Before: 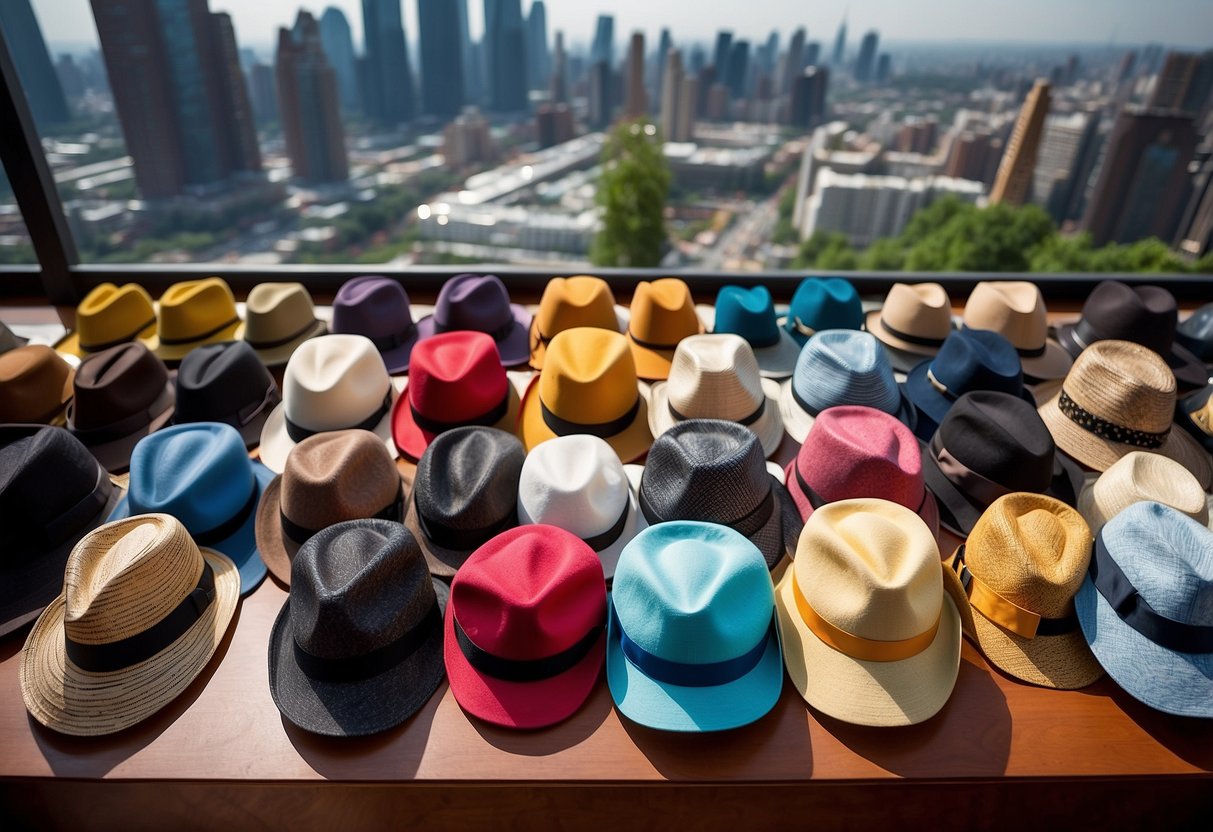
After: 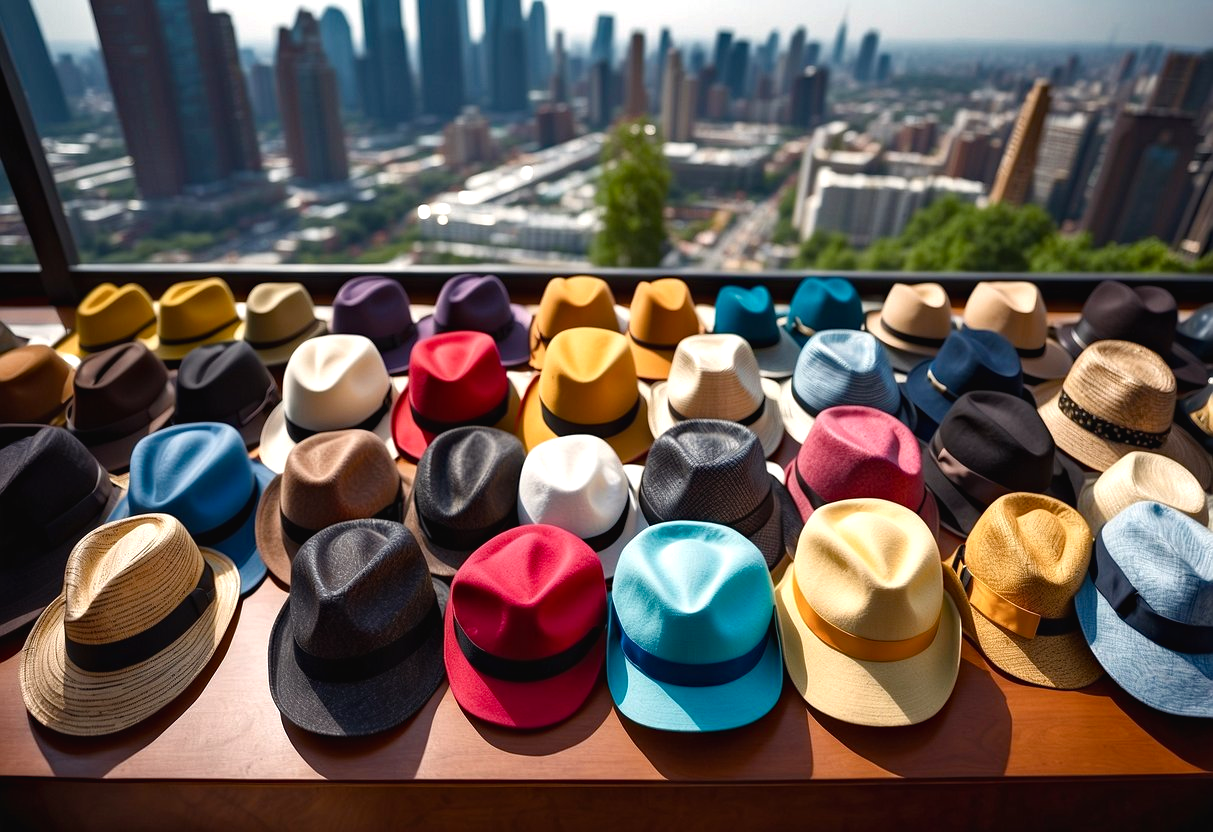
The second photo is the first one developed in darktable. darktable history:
haze removal: compatibility mode true, adaptive false
color balance rgb: shadows lift › chroma 1%, shadows lift › hue 28.8°, power › hue 60°, highlights gain › chroma 1%, highlights gain › hue 60°, global offset › luminance 0.25%, perceptual saturation grading › highlights -20%, perceptual saturation grading › shadows 20%, perceptual brilliance grading › highlights 10%, perceptual brilliance grading › shadows -5%, global vibrance 19.67%
